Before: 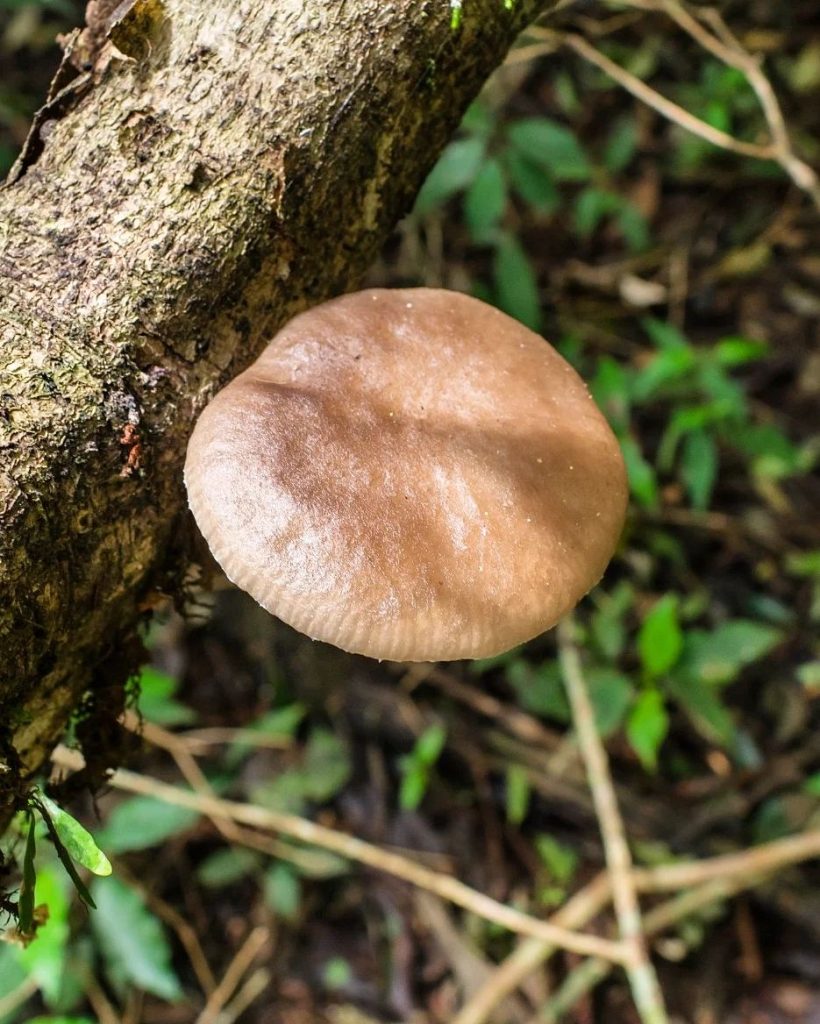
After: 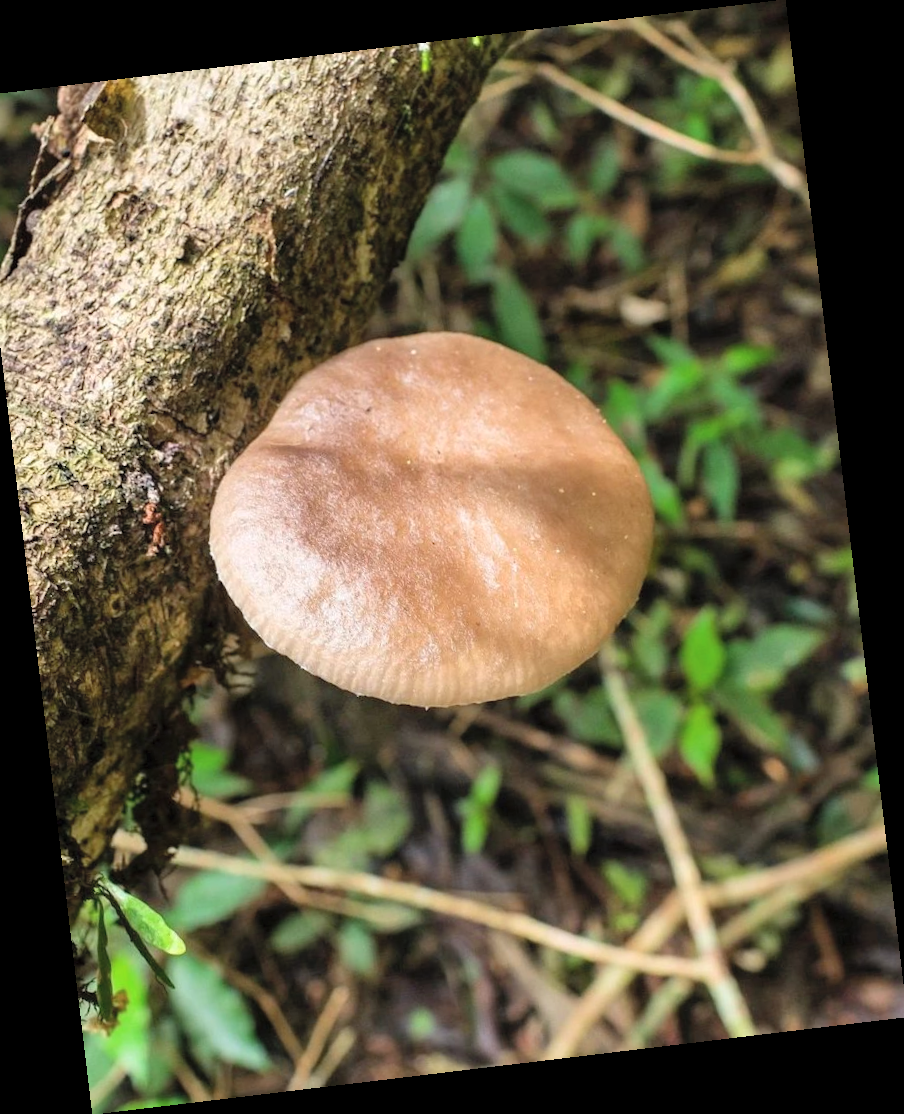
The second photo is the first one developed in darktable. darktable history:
contrast brightness saturation: brightness 0.15
rotate and perspective: rotation -6.83°, automatic cropping off
crop and rotate: left 3.238%
